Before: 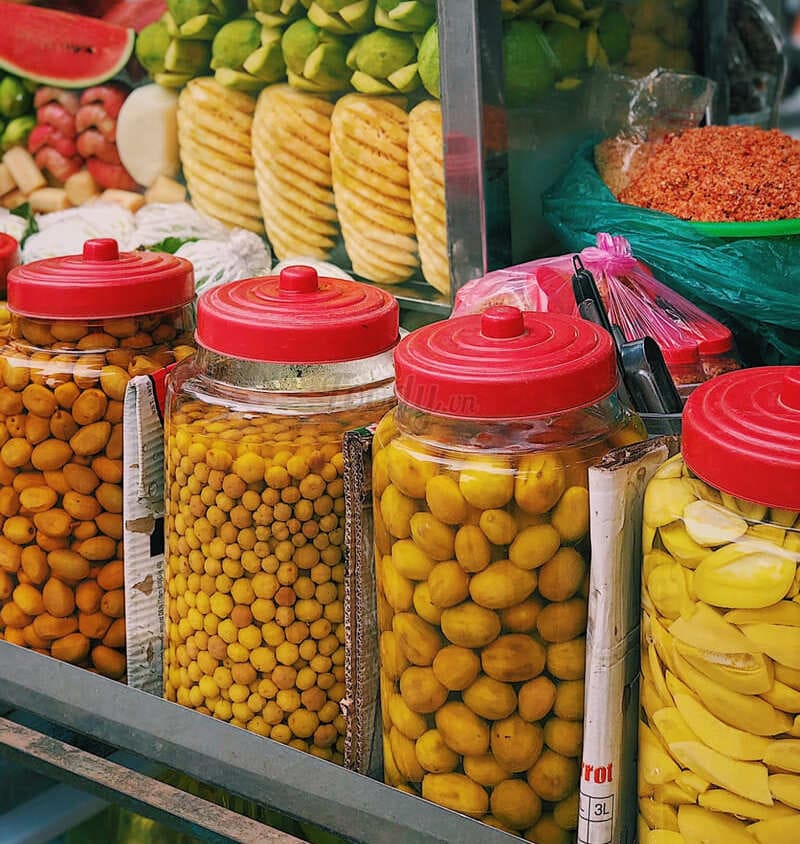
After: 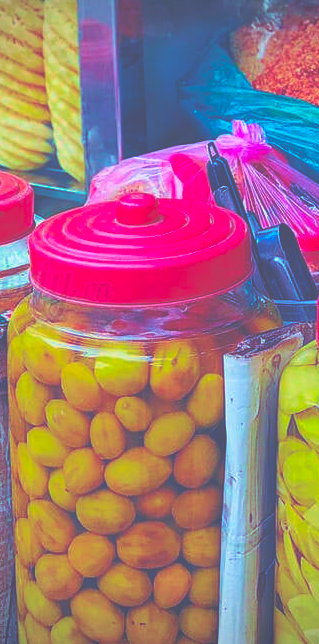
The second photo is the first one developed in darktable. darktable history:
vignetting: on, module defaults
color correction: saturation 1.8
white balance: red 0.982, blue 1.018
rgb curve: curves: ch0 [(0, 0.186) (0.314, 0.284) (0.576, 0.466) (0.805, 0.691) (0.936, 0.886)]; ch1 [(0, 0.186) (0.314, 0.284) (0.581, 0.534) (0.771, 0.746) (0.936, 0.958)]; ch2 [(0, 0.216) (0.275, 0.39) (1, 1)], mode RGB, independent channels, compensate middle gray true, preserve colors none
crop: left 45.721%, top 13.393%, right 14.118%, bottom 10.01%
contrast brightness saturation: brightness 0.28
velvia: strength 40%
